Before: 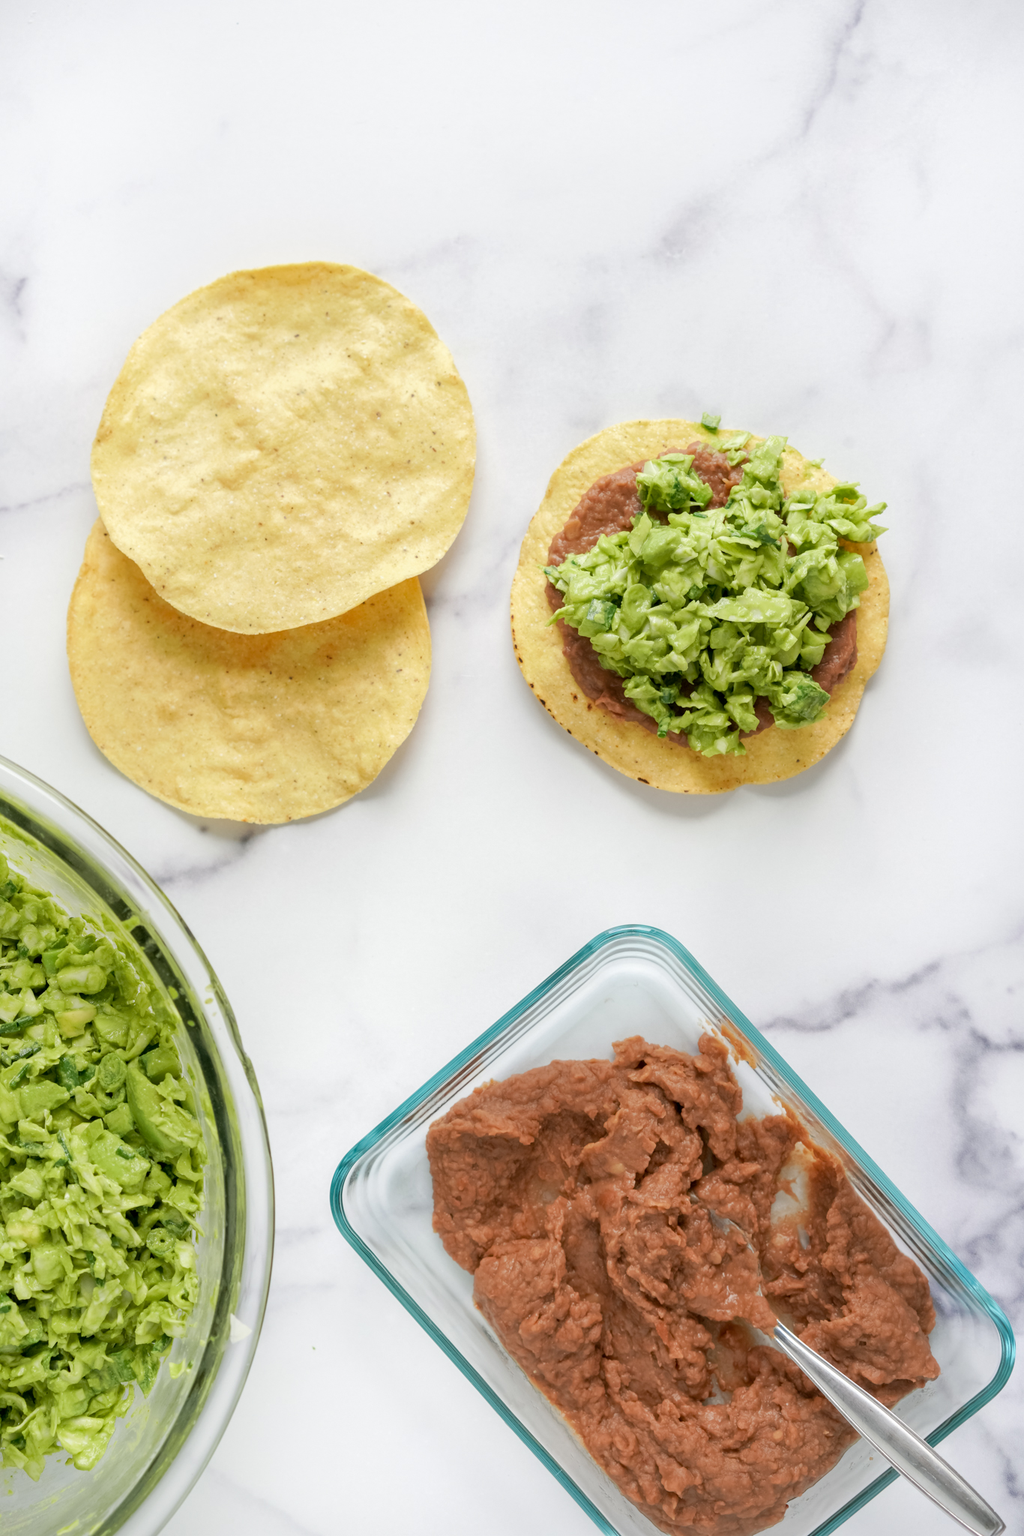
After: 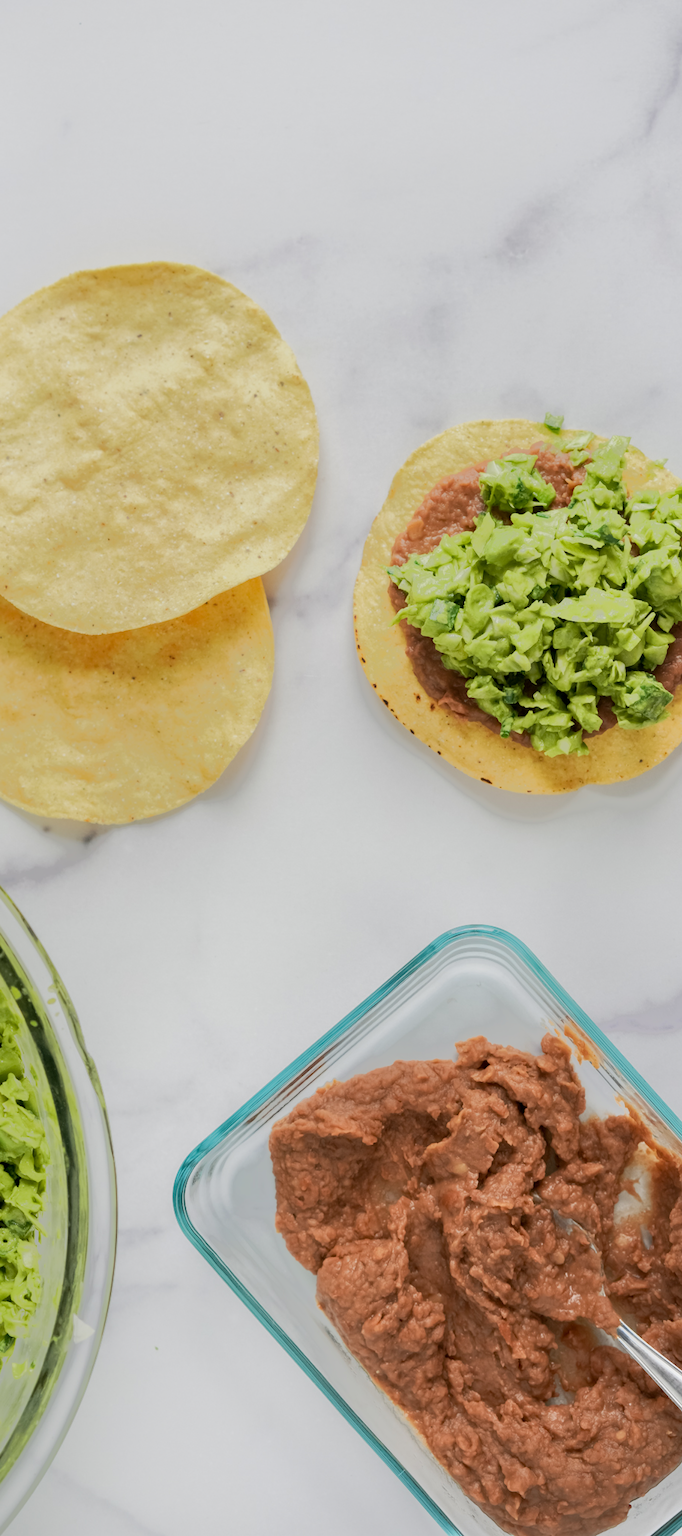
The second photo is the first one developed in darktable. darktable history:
tone equalizer: -7 EV -0.63 EV, -6 EV 1 EV, -5 EV -0.45 EV, -4 EV 0.43 EV, -3 EV 0.41 EV, -2 EV 0.15 EV, -1 EV -0.15 EV, +0 EV -0.39 EV, smoothing diameter 25%, edges refinement/feathering 10, preserve details guided filter
crop: left 15.419%, right 17.914%
